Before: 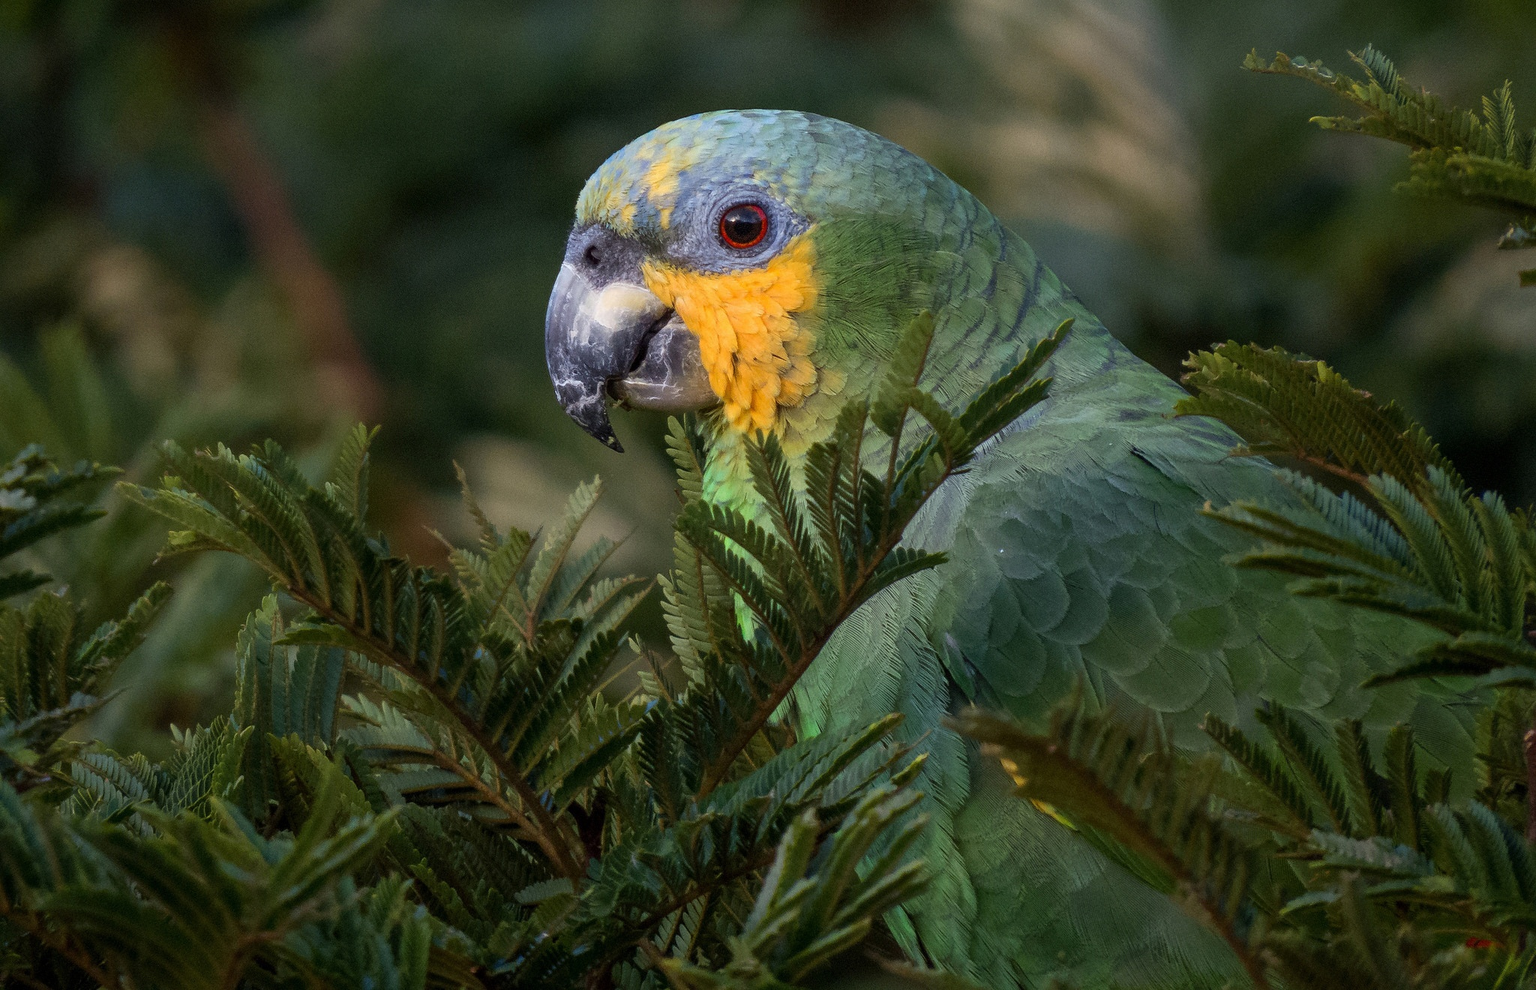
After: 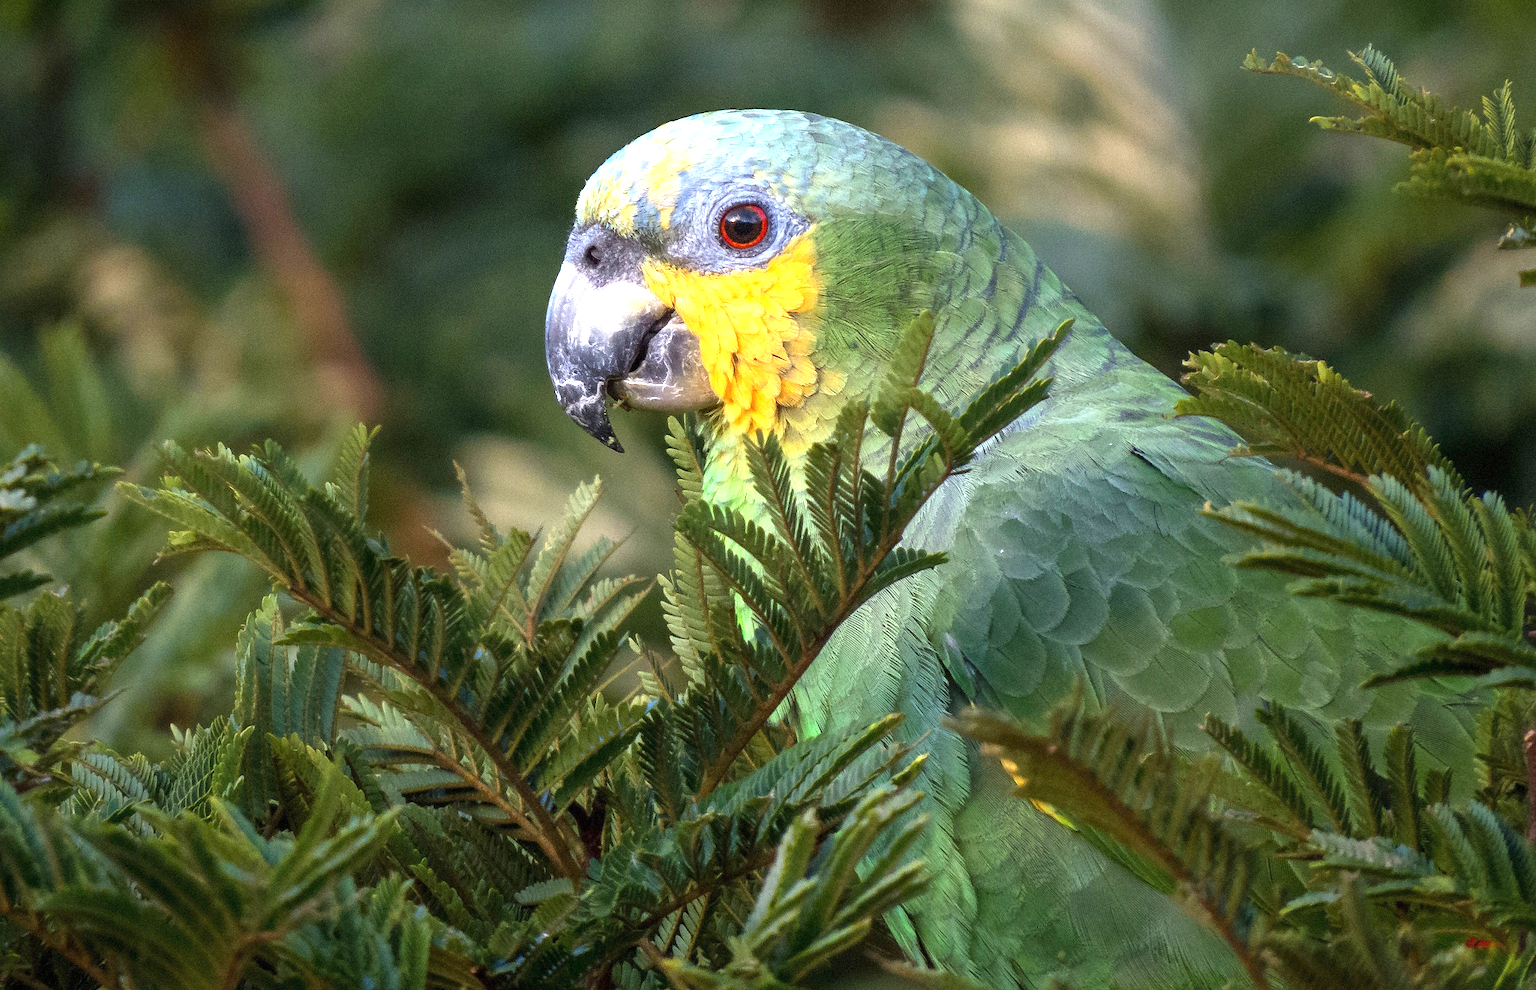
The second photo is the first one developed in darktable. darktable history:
exposure: black level correction 0, exposure 1.389 EV, compensate highlight preservation false
tone equalizer: on, module defaults
